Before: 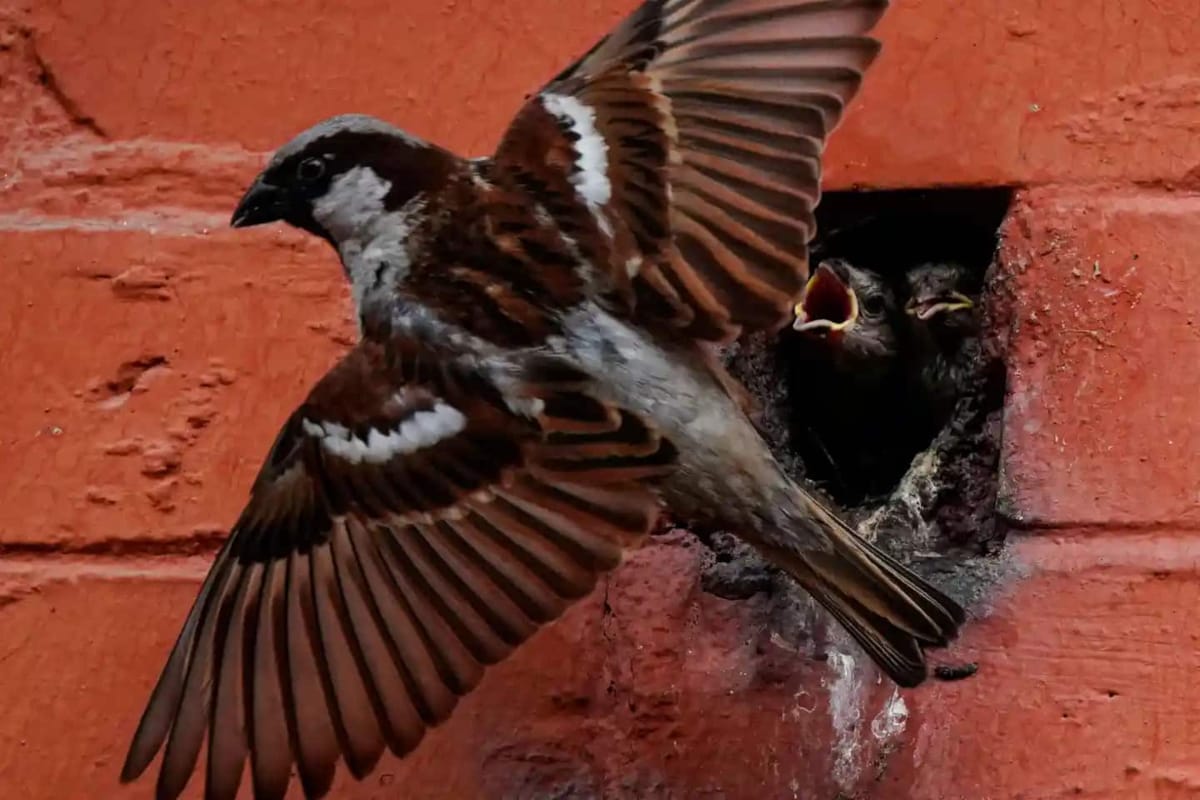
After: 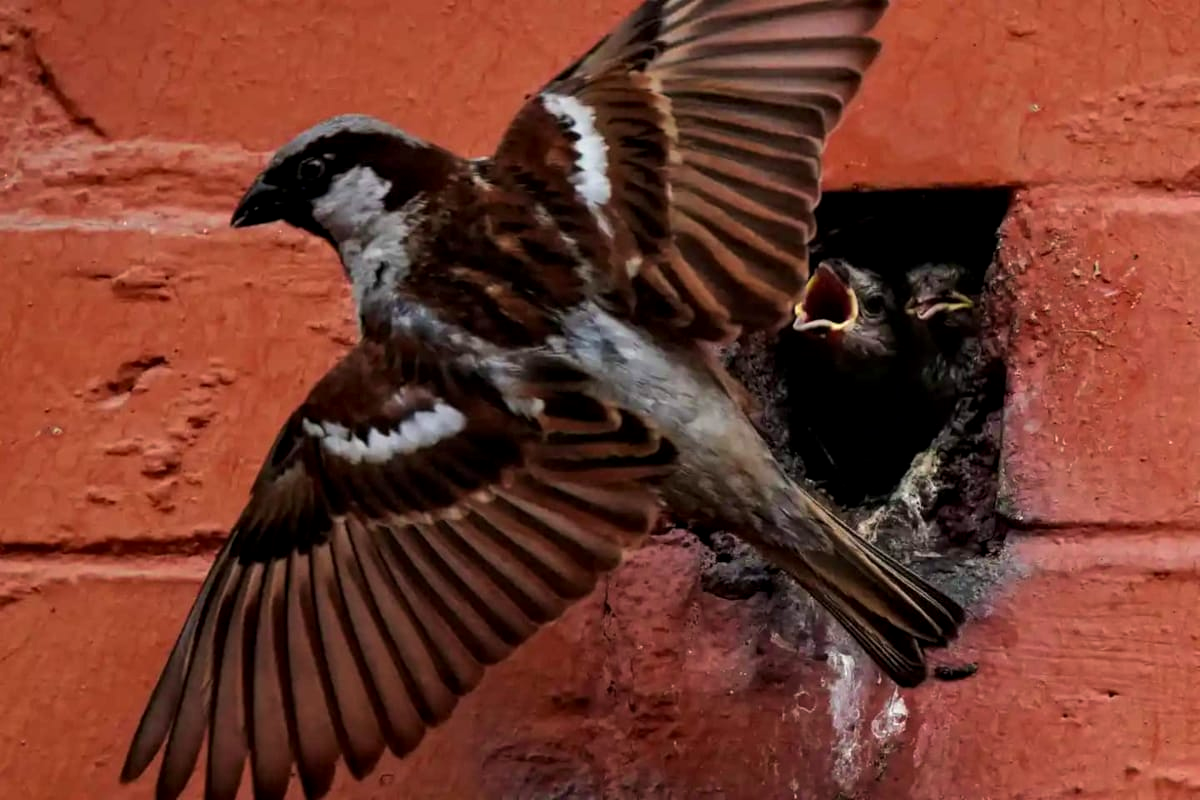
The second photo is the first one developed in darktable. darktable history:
contrast equalizer: y [[0.526, 0.53, 0.532, 0.532, 0.53, 0.525], [0.5 ×6], [0.5 ×6], [0 ×6], [0 ×6]]
velvia: on, module defaults
